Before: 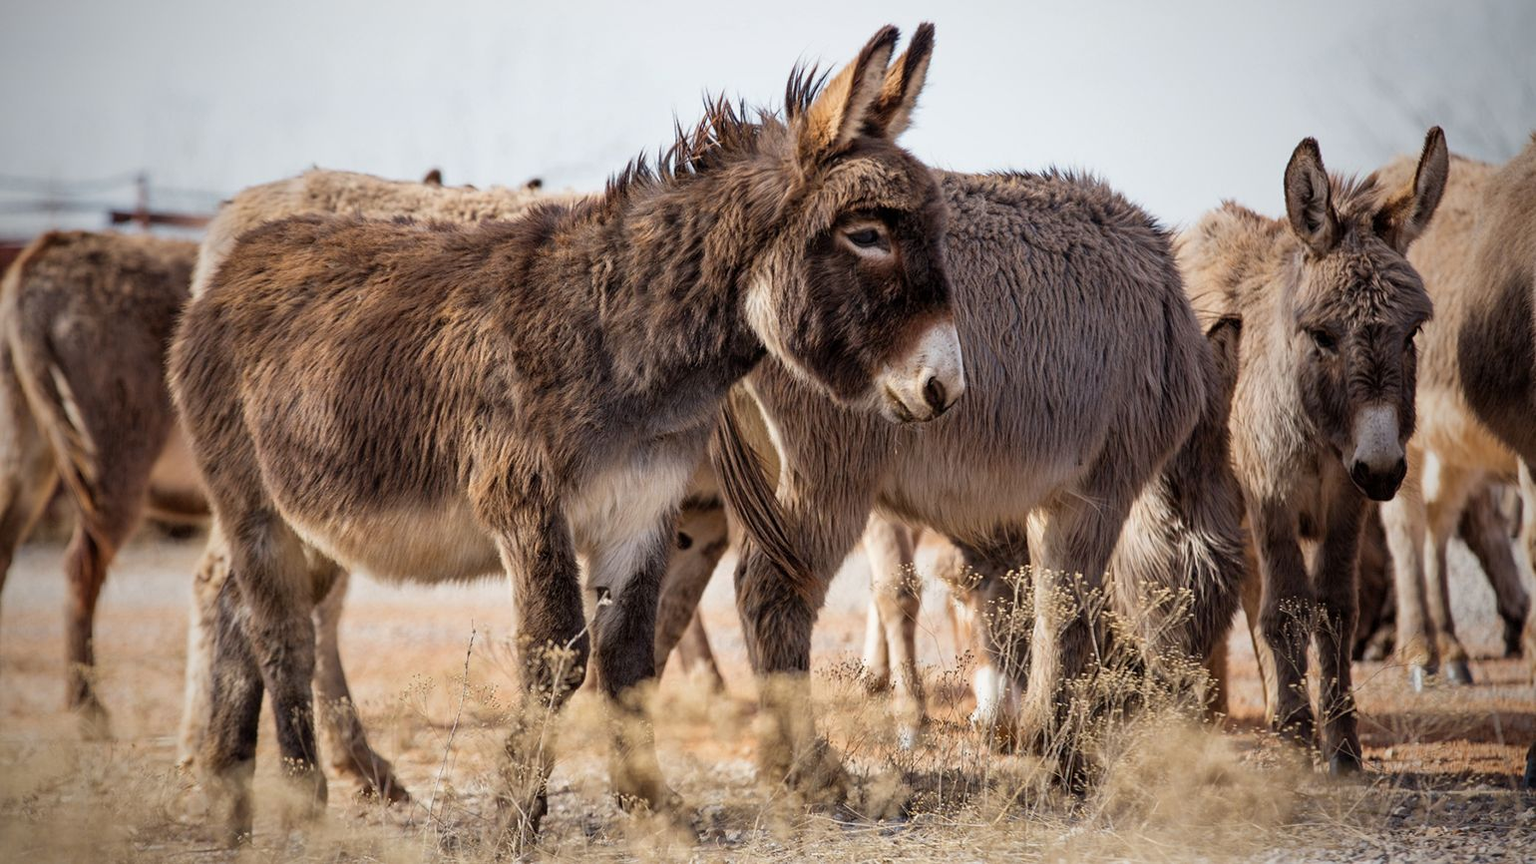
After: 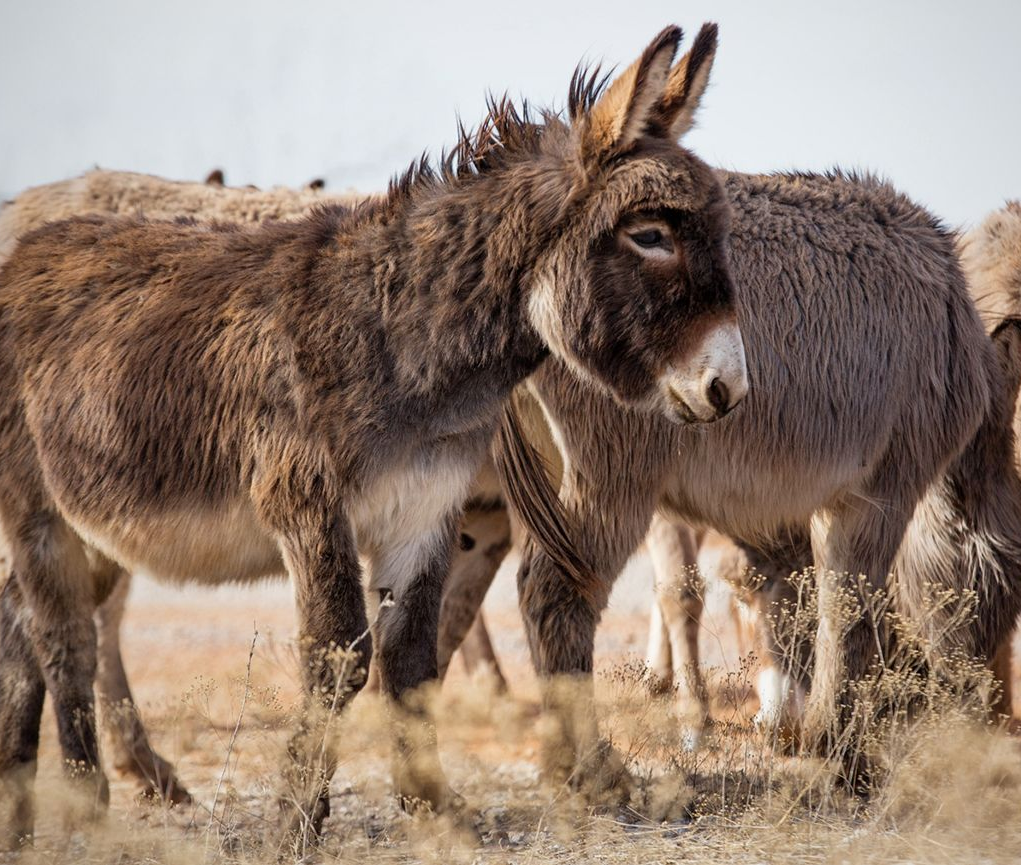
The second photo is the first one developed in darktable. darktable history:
crop and rotate: left 14.324%, right 19.354%
